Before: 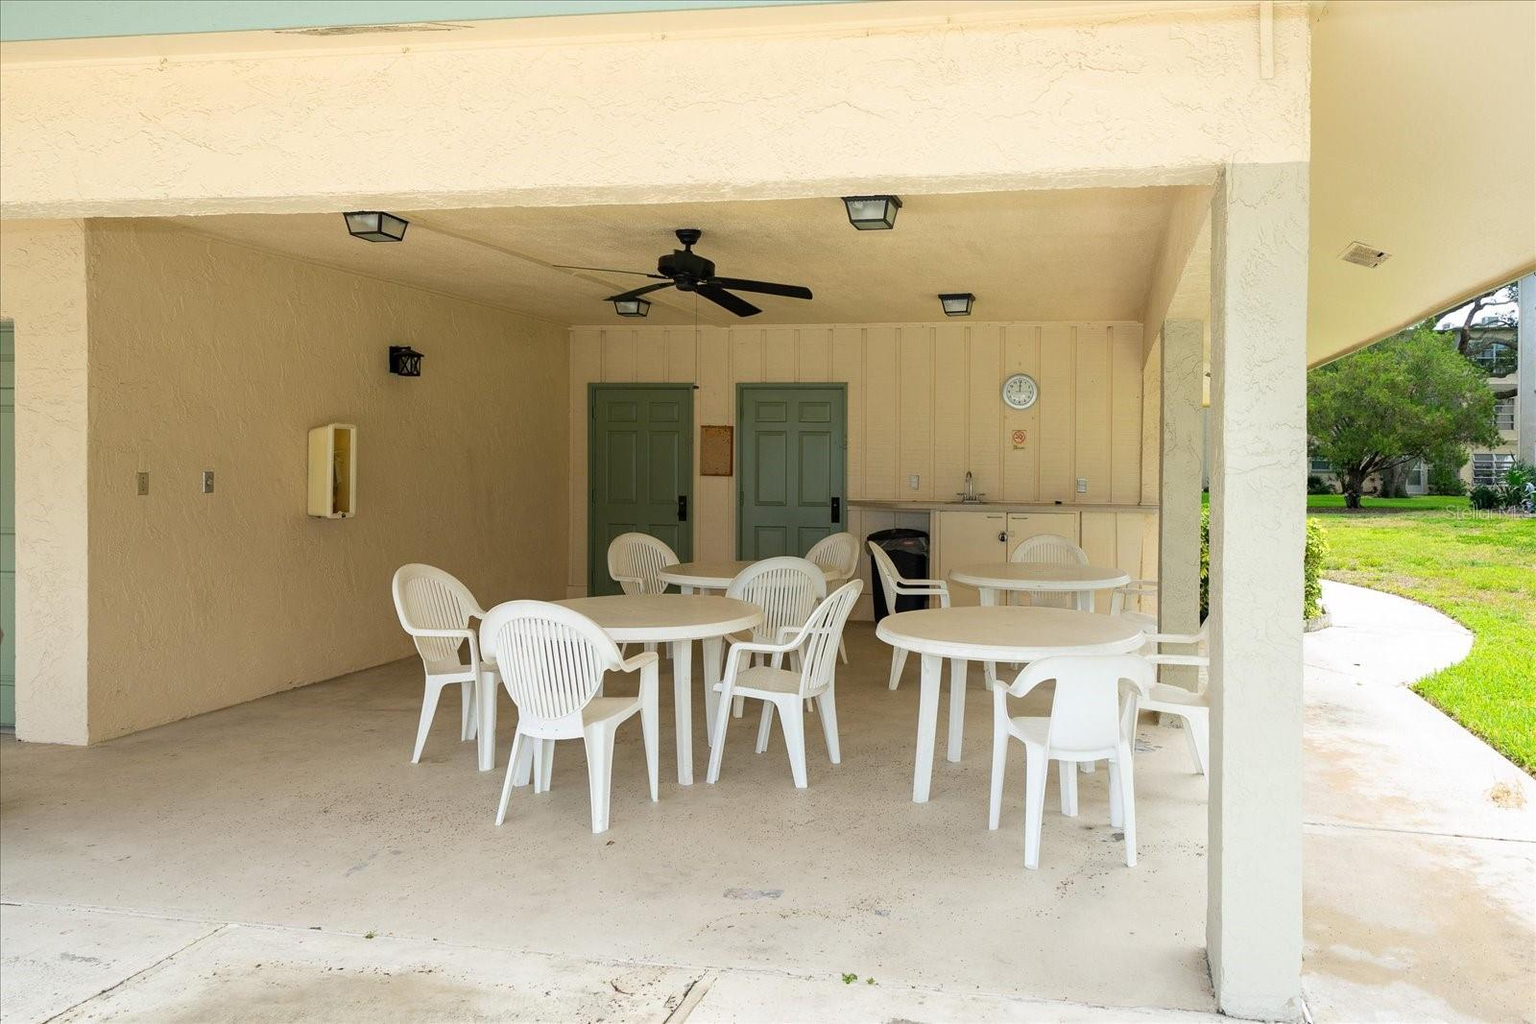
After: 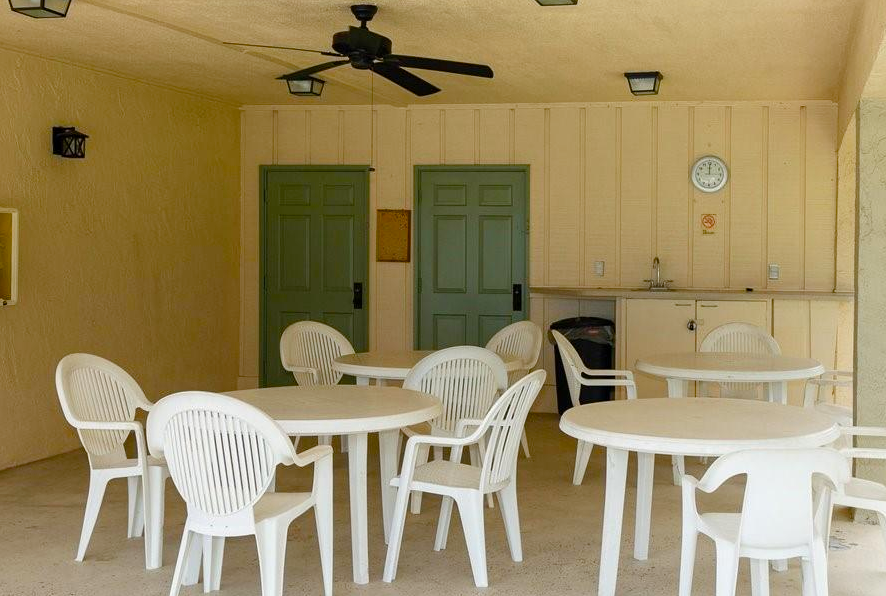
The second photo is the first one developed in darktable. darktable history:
crop and rotate: left 22.111%, top 21.94%, right 22.486%, bottom 22.134%
color balance rgb: perceptual saturation grading › global saturation 20%, perceptual saturation grading › highlights -25.206%, perceptual saturation grading › shadows 49.216%
